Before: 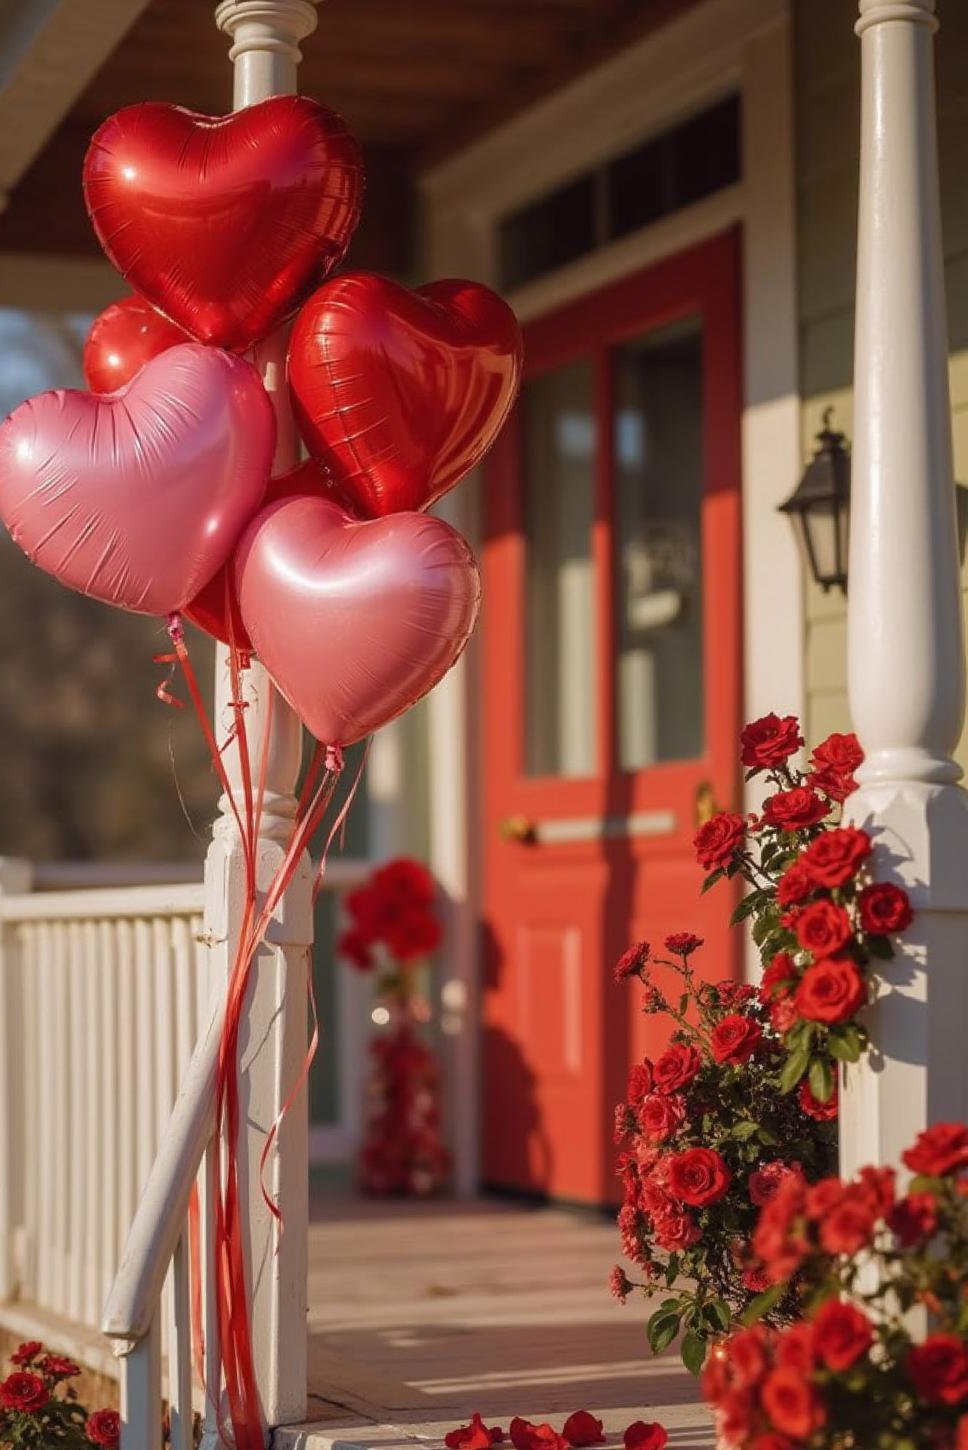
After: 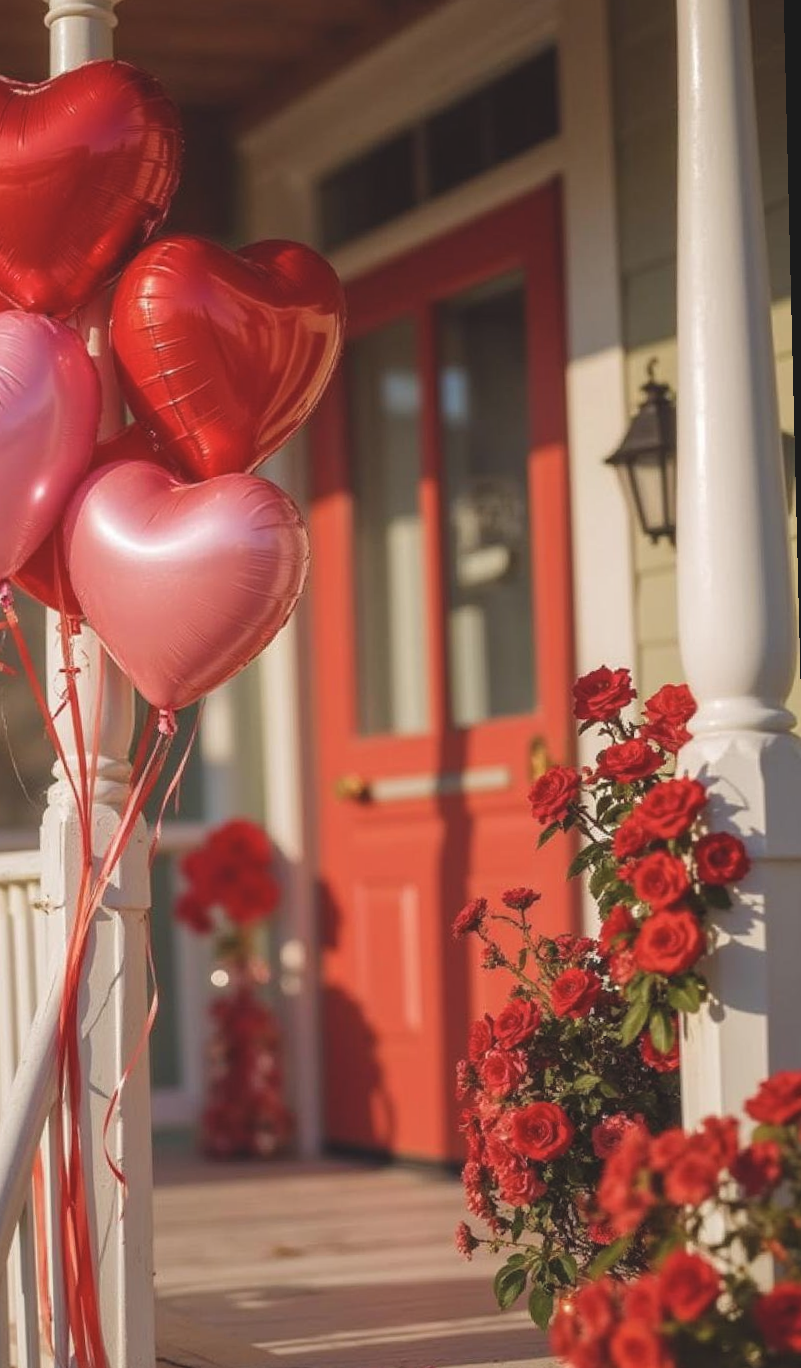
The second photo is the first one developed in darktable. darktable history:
color balance: lift [1.007, 1, 1, 1], gamma [1.097, 1, 1, 1]
crop: left 17.582%, bottom 0.031%
rotate and perspective: rotation -1.42°, crop left 0.016, crop right 0.984, crop top 0.035, crop bottom 0.965
